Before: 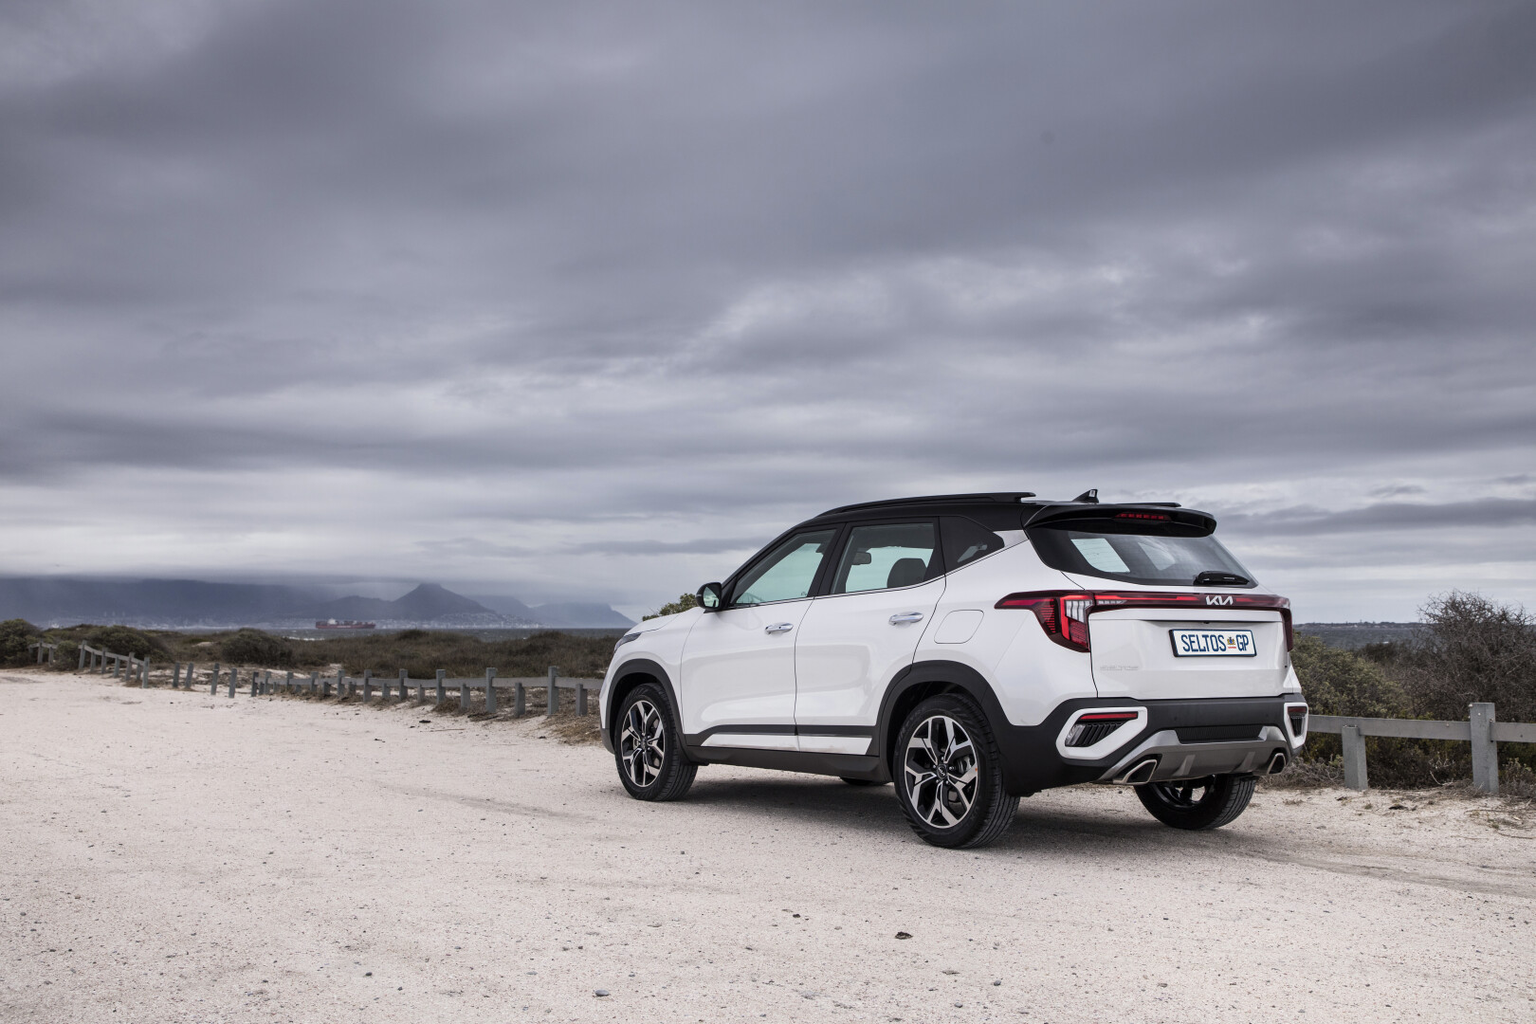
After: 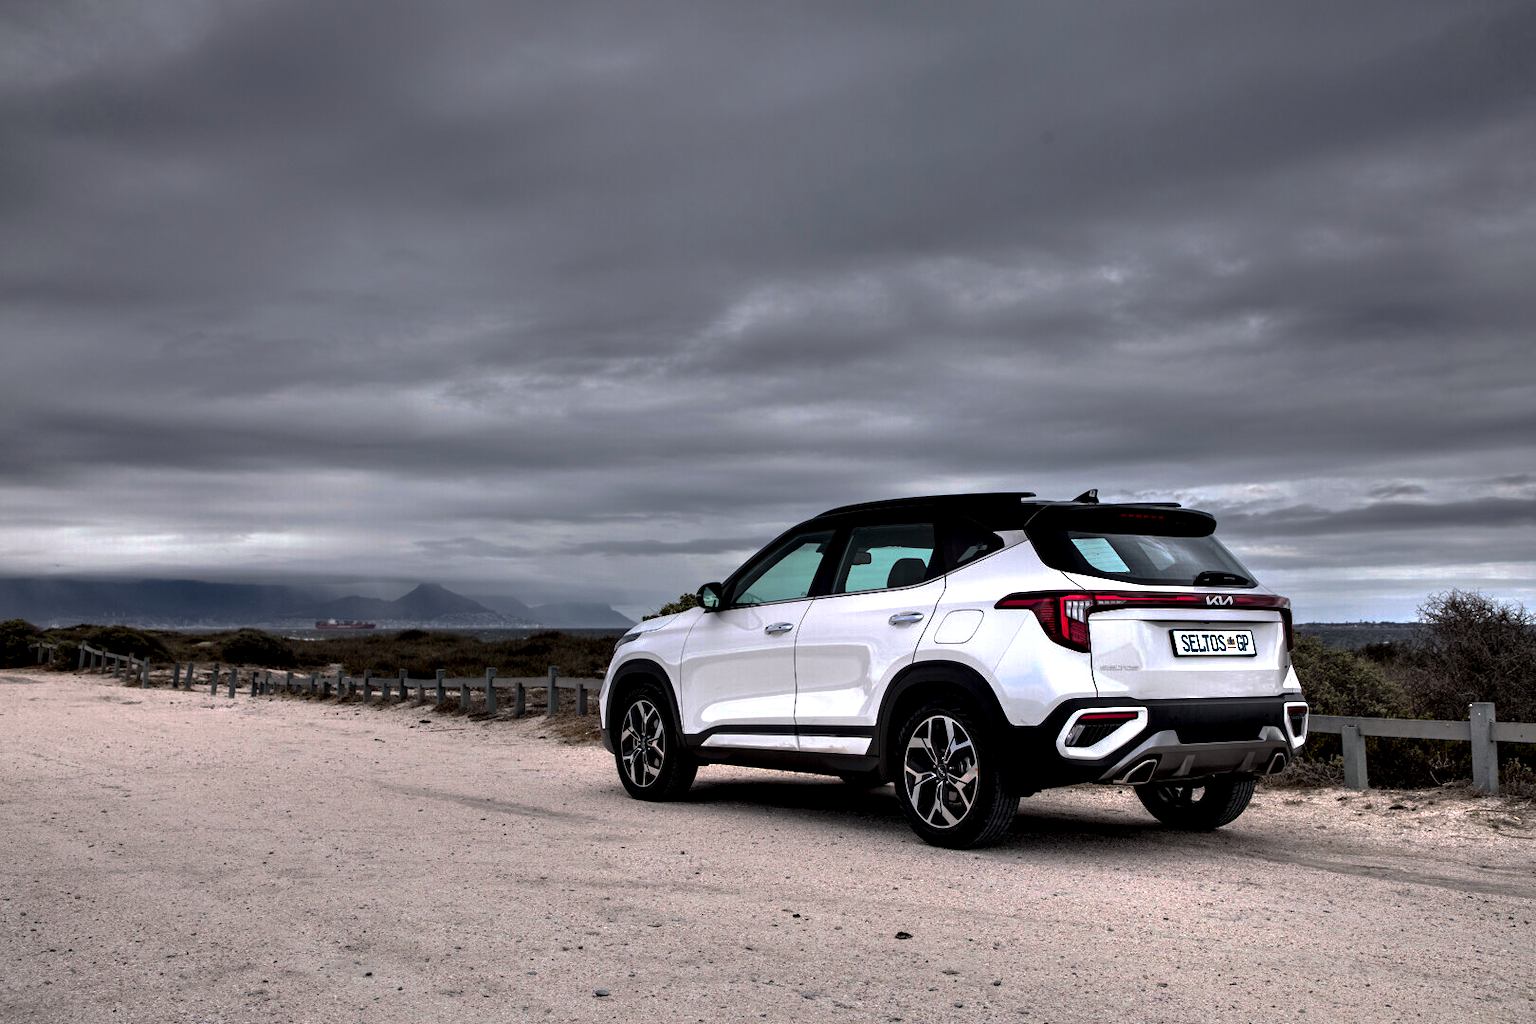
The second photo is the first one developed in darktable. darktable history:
base curve: curves: ch0 [(0, 0) (0.841, 0.609) (1, 1)], preserve colors none
contrast equalizer: y [[0.6 ×6], [0.55 ×6], [0 ×6], [0 ×6], [0 ×6]]
